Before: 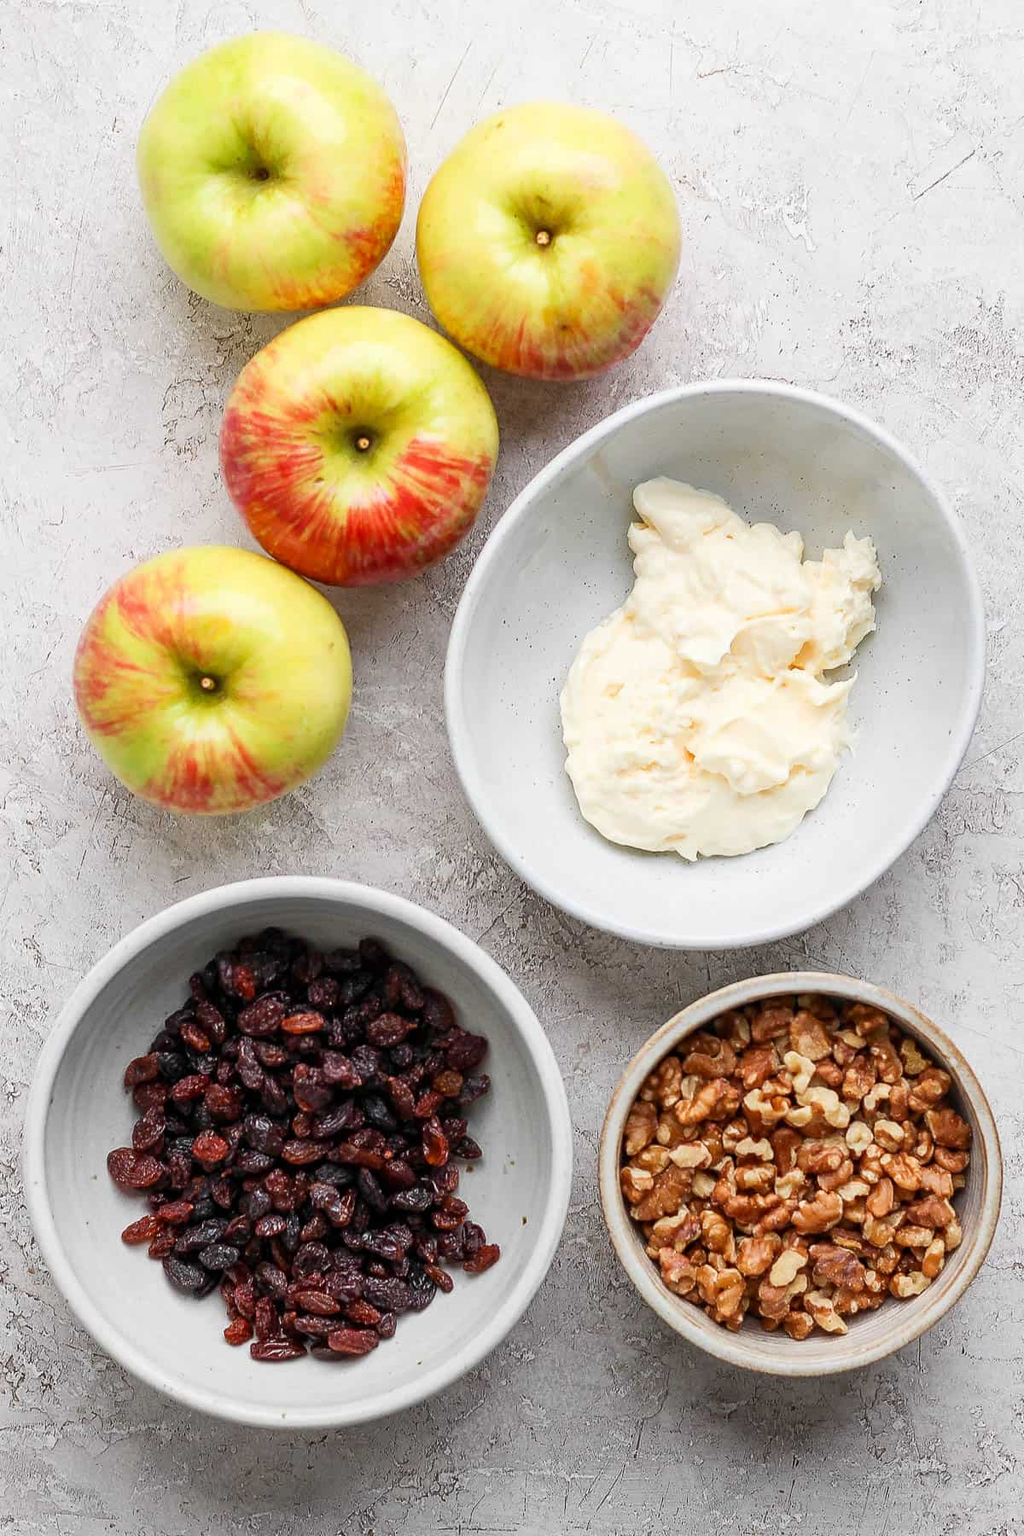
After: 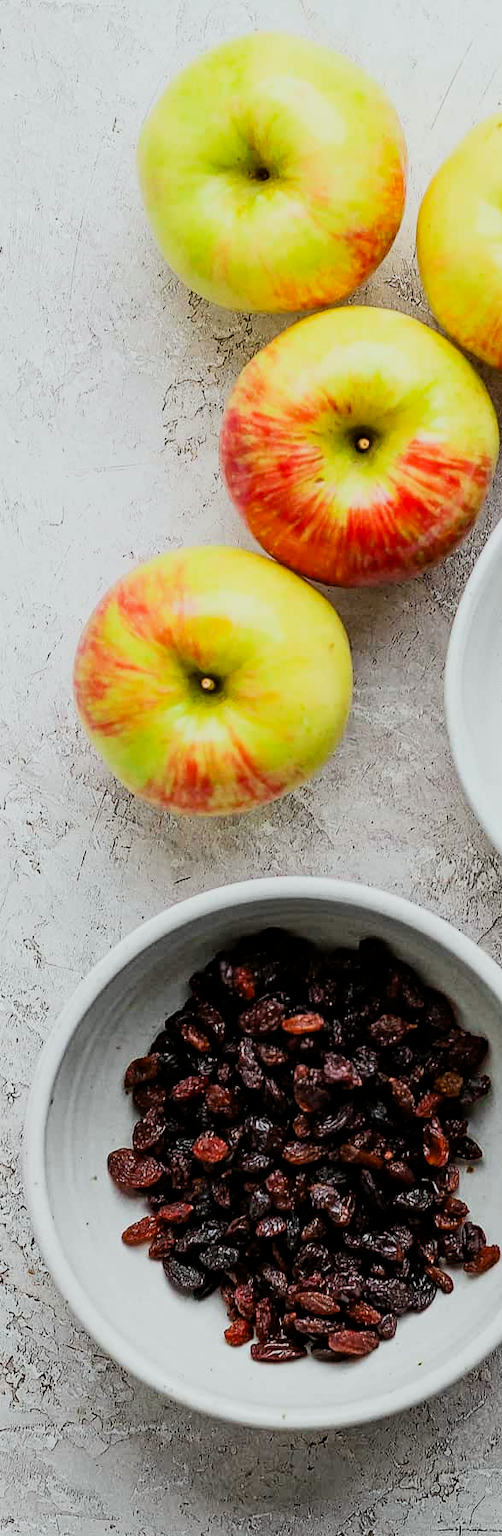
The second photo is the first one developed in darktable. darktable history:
crop and rotate: left 0%, top 0%, right 50.845%
tone equalizer: on, module defaults
white balance: emerald 1
filmic rgb: black relative exposure -5 EV, hardness 2.88, contrast 1.3
color balance: lift [1.004, 1.002, 1.002, 0.998], gamma [1, 1.007, 1.002, 0.993], gain [1, 0.977, 1.013, 1.023], contrast -3.64%
contrast brightness saturation: contrast 0.04, saturation 0.16
haze removal: compatibility mode true, adaptive false
